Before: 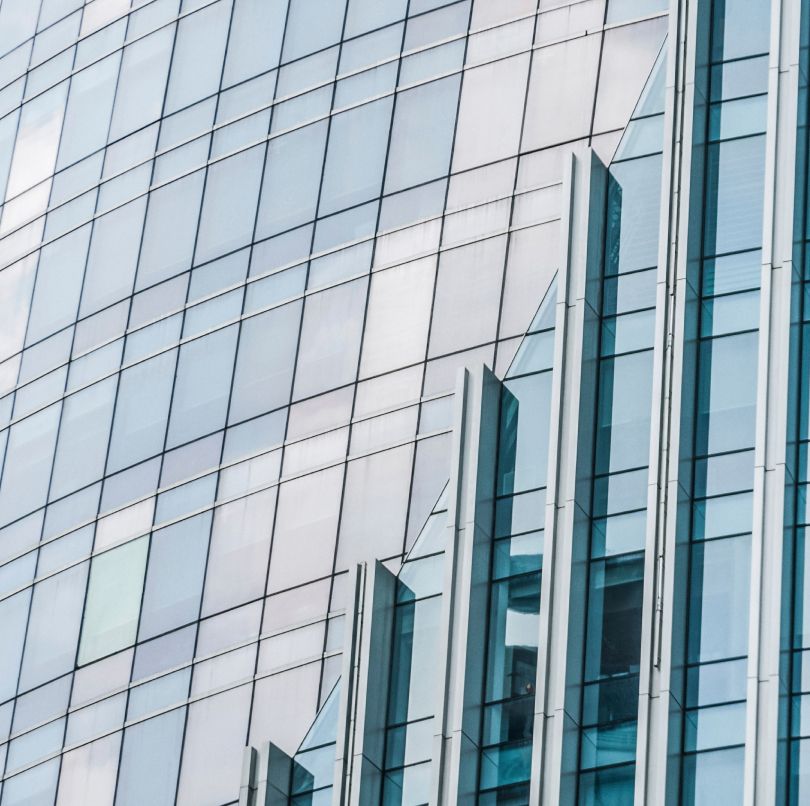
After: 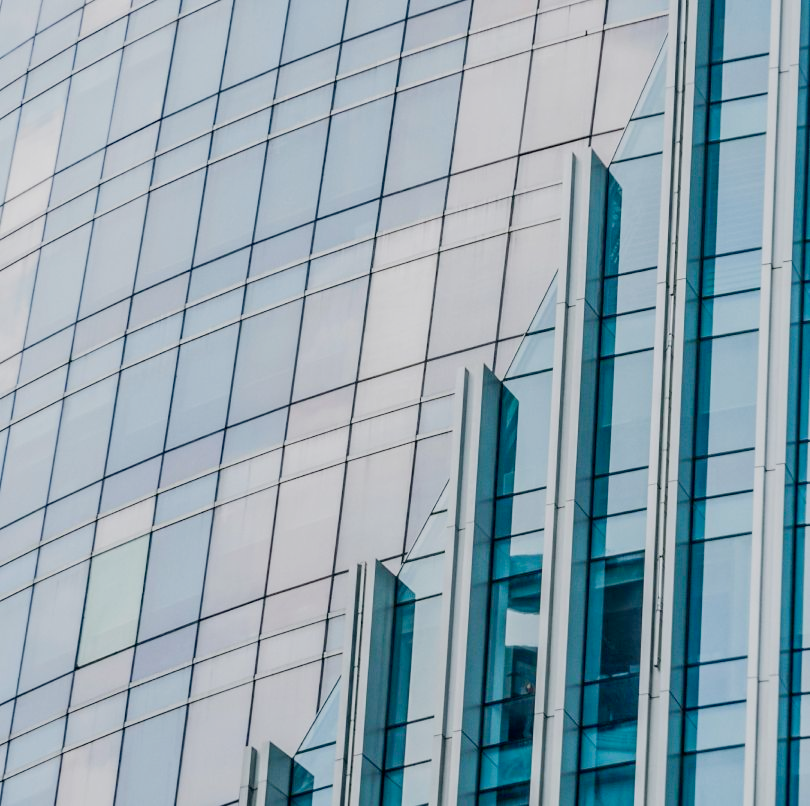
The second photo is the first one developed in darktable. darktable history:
filmic rgb: middle gray luminance 18.29%, black relative exposure -9 EV, white relative exposure 3.73 EV, threshold 2.95 EV, target black luminance 0%, hardness 4.9, latitude 67.97%, contrast 0.939, highlights saturation mix 20.18%, shadows ↔ highlights balance 21.37%, preserve chrominance no, color science v4 (2020), contrast in shadows soft, enable highlight reconstruction true
